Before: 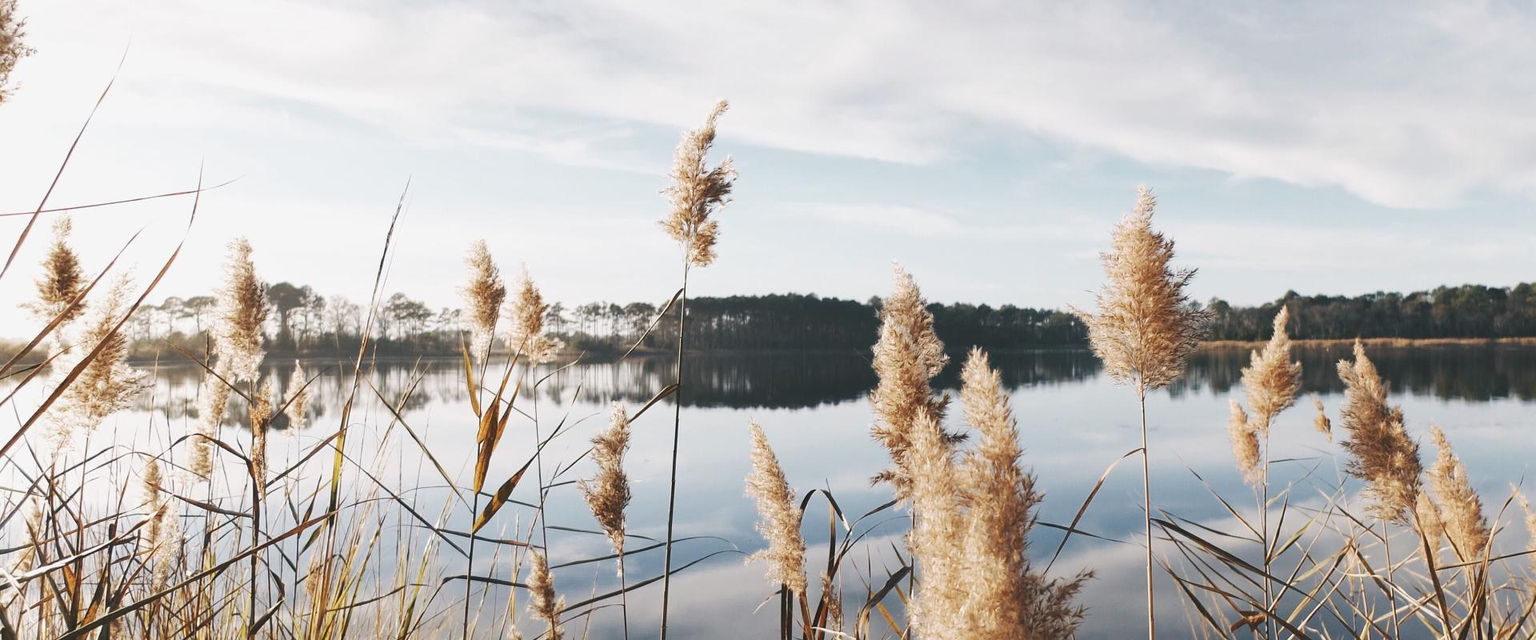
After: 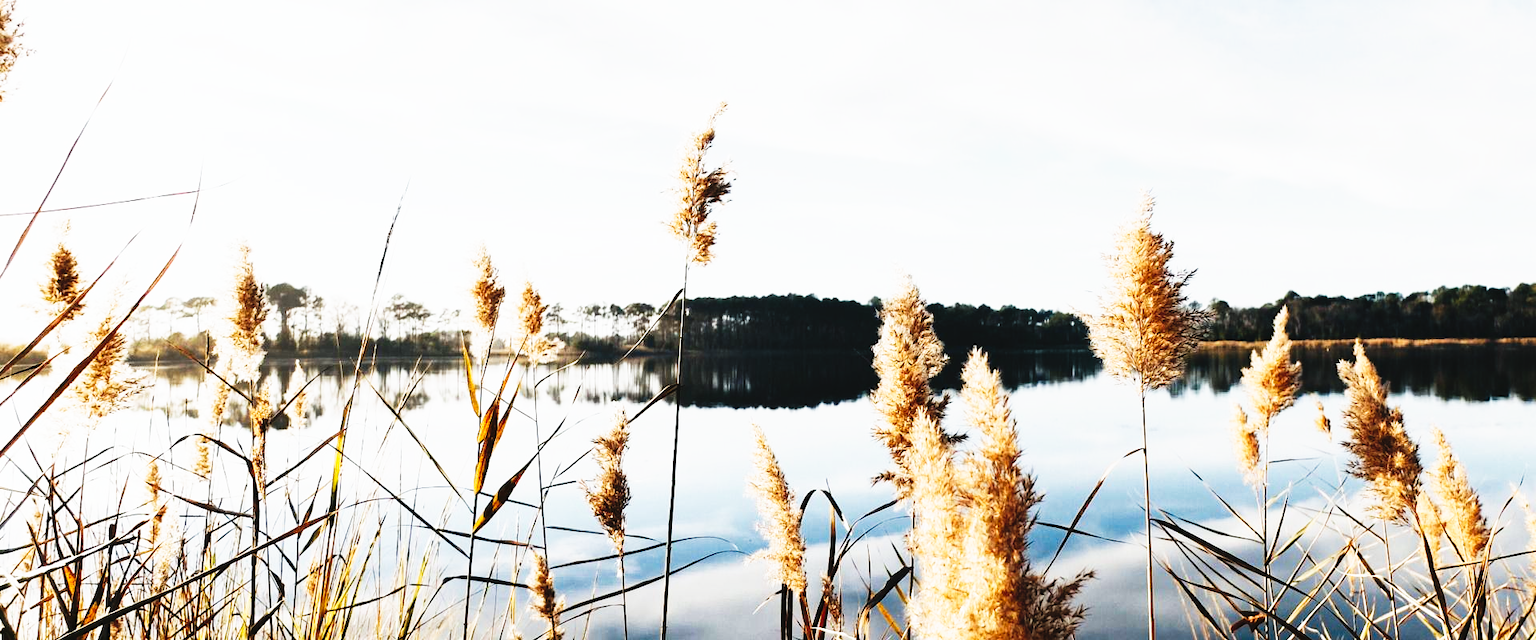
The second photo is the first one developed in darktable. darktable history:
tone curve: curves: ch0 [(0, 0) (0.003, 0.003) (0.011, 0.006) (0.025, 0.01) (0.044, 0.015) (0.069, 0.02) (0.1, 0.027) (0.136, 0.036) (0.177, 0.05) (0.224, 0.07) (0.277, 0.12) (0.335, 0.208) (0.399, 0.334) (0.468, 0.473) (0.543, 0.636) (0.623, 0.795) (0.709, 0.907) (0.801, 0.97) (0.898, 0.989) (1, 1)], preserve colors none
white balance: red 0.978, blue 0.999
